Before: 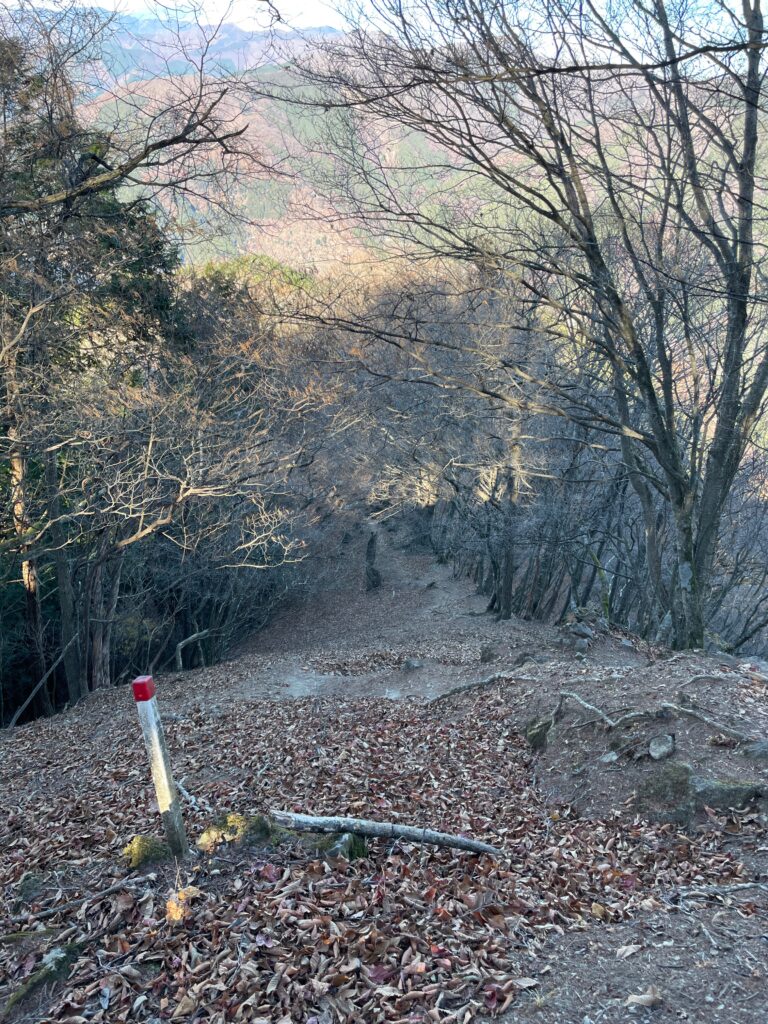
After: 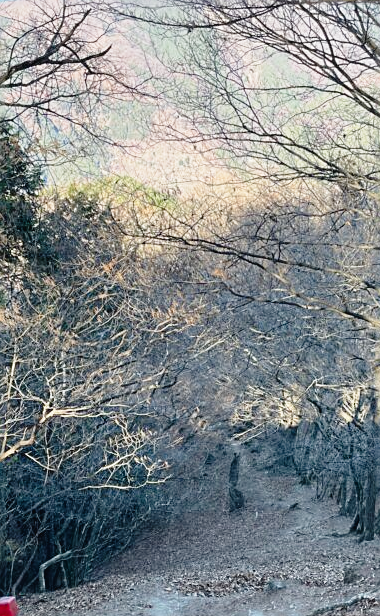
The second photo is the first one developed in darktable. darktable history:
crop: left 17.917%, top 7.768%, right 32.501%, bottom 31.755%
tone curve: curves: ch0 [(0, 0.021) (0.049, 0.044) (0.152, 0.14) (0.328, 0.377) (0.473, 0.543) (0.641, 0.705) (0.85, 0.894) (1, 0.969)]; ch1 [(0, 0) (0.302, 0.331) (0.433, 0.432) (0.472, 0.47) (0.502, 0.503) (0.527, 0.521) (0.564, 0.58) (0.614, 0.626) (0.677, 0.701) (0.859, 0.885) (1, 1)]; ch2 [(0, 0) (0.33, 0.301) (0.447, 0.44) (0.487, 0.496) (0.502, 0.516) (0.535, 0.563) (0.565, 0.593) (0.608, 0.638) (1, 1)], preserve colors none
sharpen: on, module defaults
